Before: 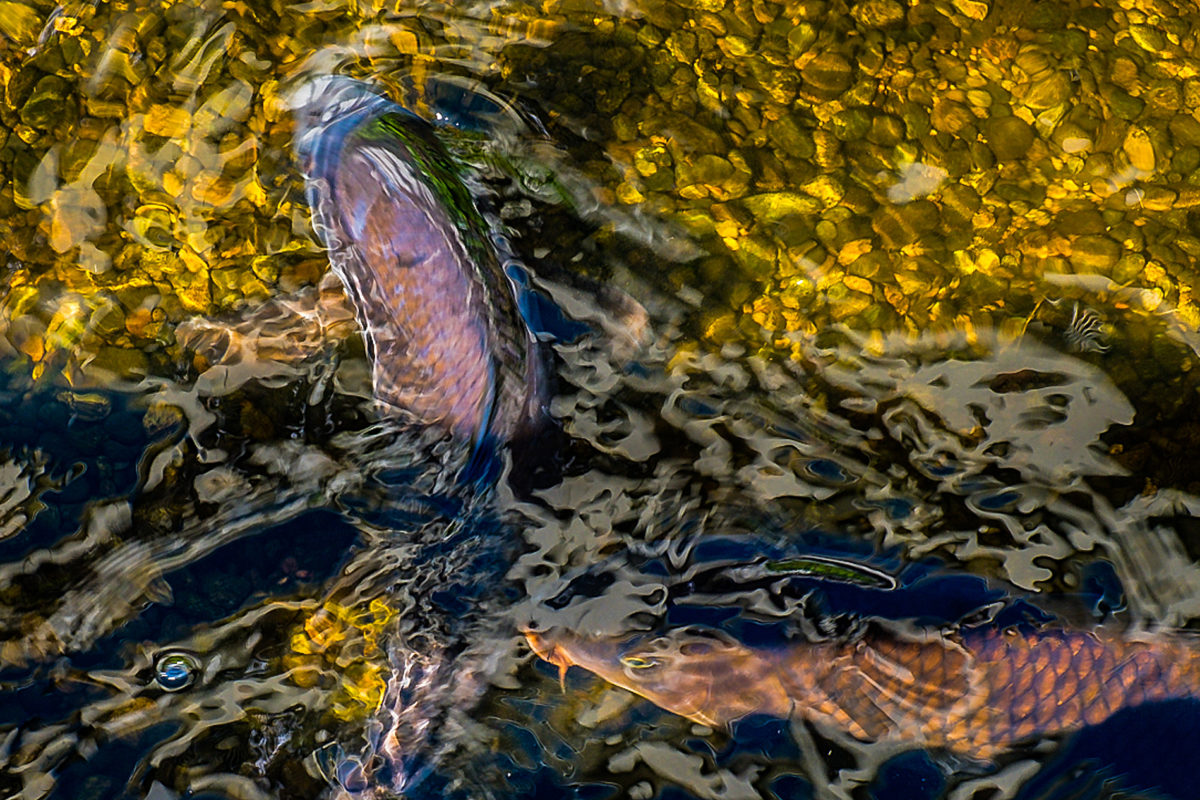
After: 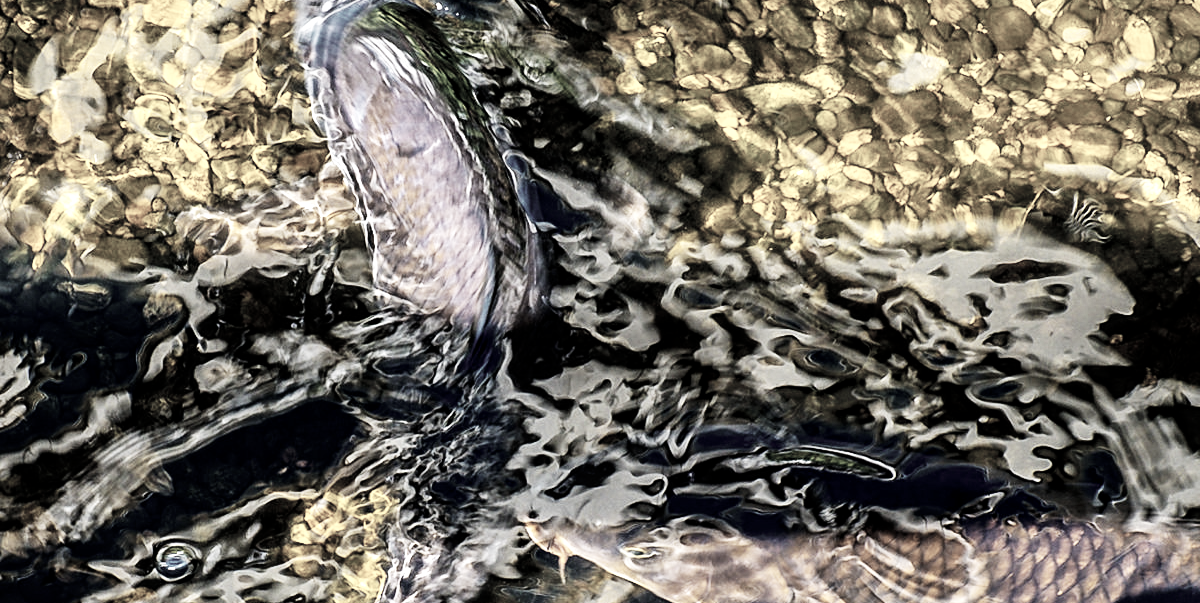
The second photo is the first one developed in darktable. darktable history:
color correction: highlights b* -0.046, saturation 0.236
crop: top 13.786%, bottom 10.79%
local contrast: highlights 107%, shadows 99%, detail 119%, midtone range 0.2
base curve: curves: ch0 [(0, 0) (0.007, 0.004) (0.027, 0.03) (0.046, 0.07) (0.207, 0.54) (0.442, 0.872) (0.673, 0.972) (1, 1)], preserve colors none
